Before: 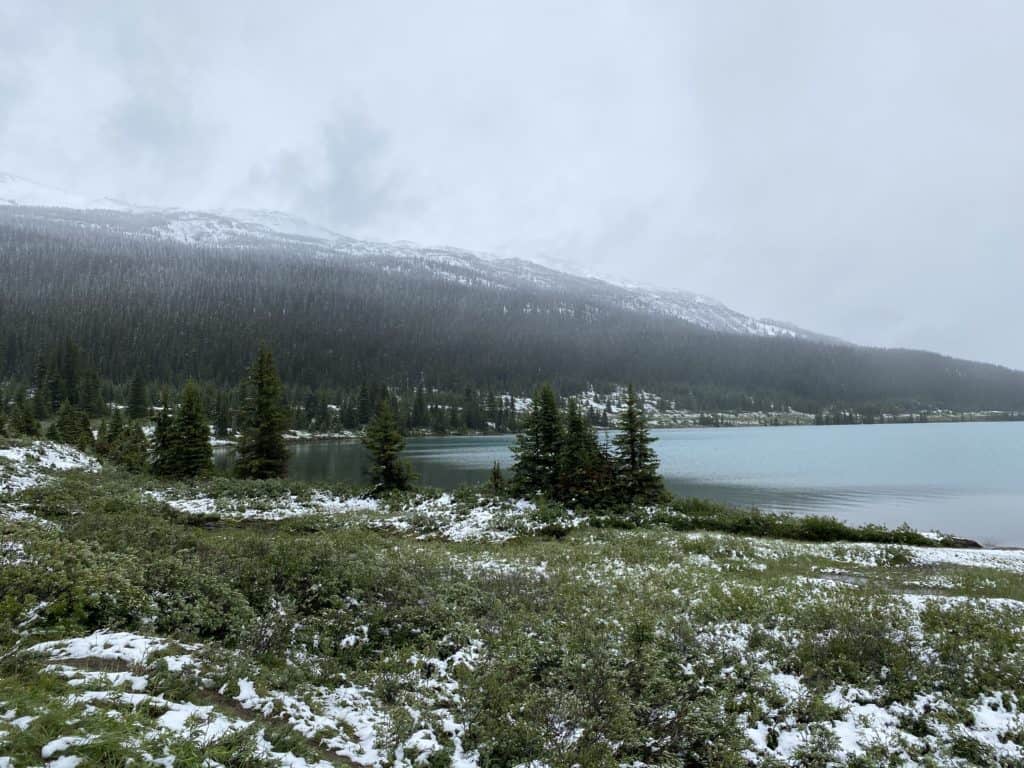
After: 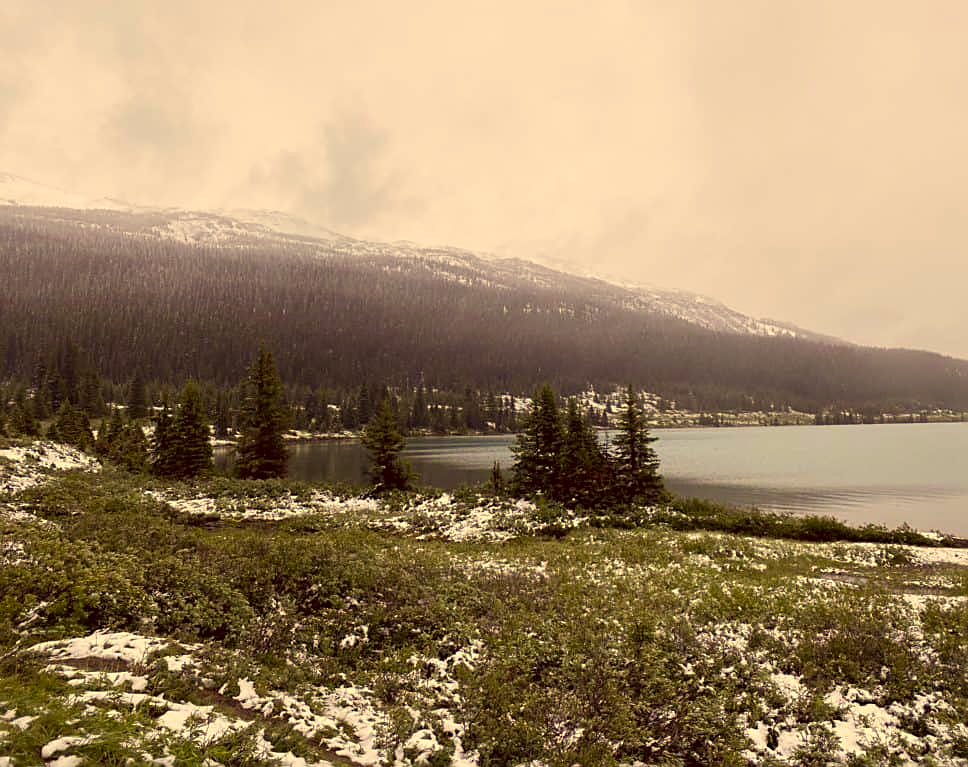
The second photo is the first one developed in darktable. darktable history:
color correction: highlights a* 9.8, highlights b* 38.58, shadows a* 14.05, shadows b* 3.09
crop and rotate: right 5.372%
sharpen: on, module defaults
